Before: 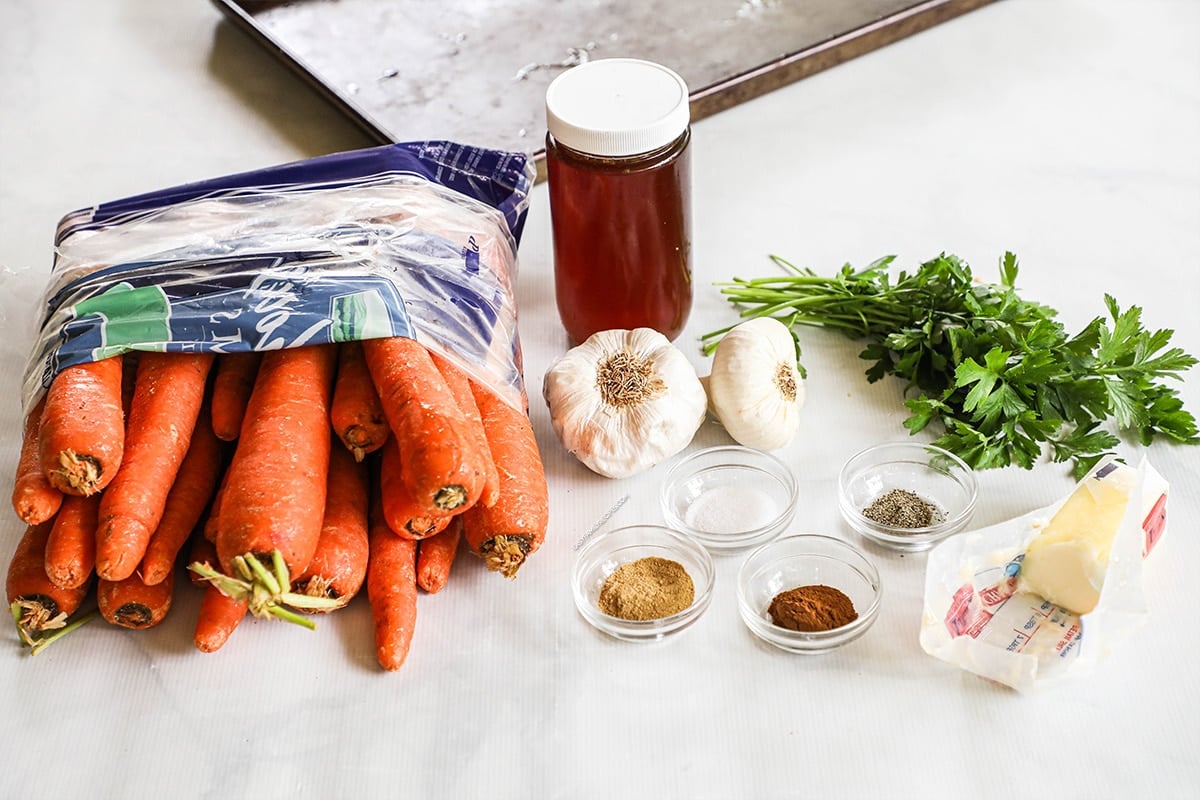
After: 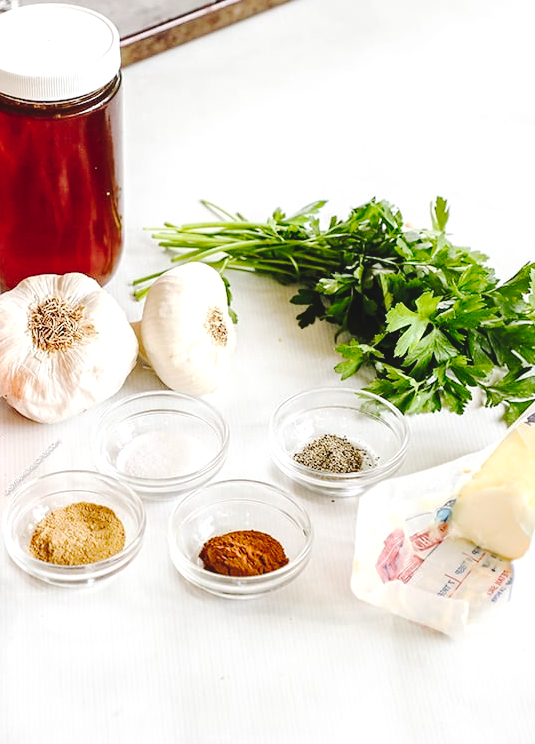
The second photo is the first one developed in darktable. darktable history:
tone curve: curves: ch0 [(0, 0) (0.003, 0.058) (0.011, 0.061) (0.025, 0.065) (0.044, 0.076) (0.069, 0.083) (0.1, 0.09) (0.136, 0.102) (0.177, 0.145) (0.224, 0.196) (0.277, 0.278) (0.335, 0.375) (0.399, 0.486) (0.468, 0.578) (0.543, 0.651) (0.623, 0.717) (0.709, 0.783) (0.801, 0.838) (0.898, 0.91) (1, 1)], preserve colors none
crop: left 47.433%, top 6.954%, right 7.949%
exposure: exposure 0.218 EV, compensate highlight preservation false
